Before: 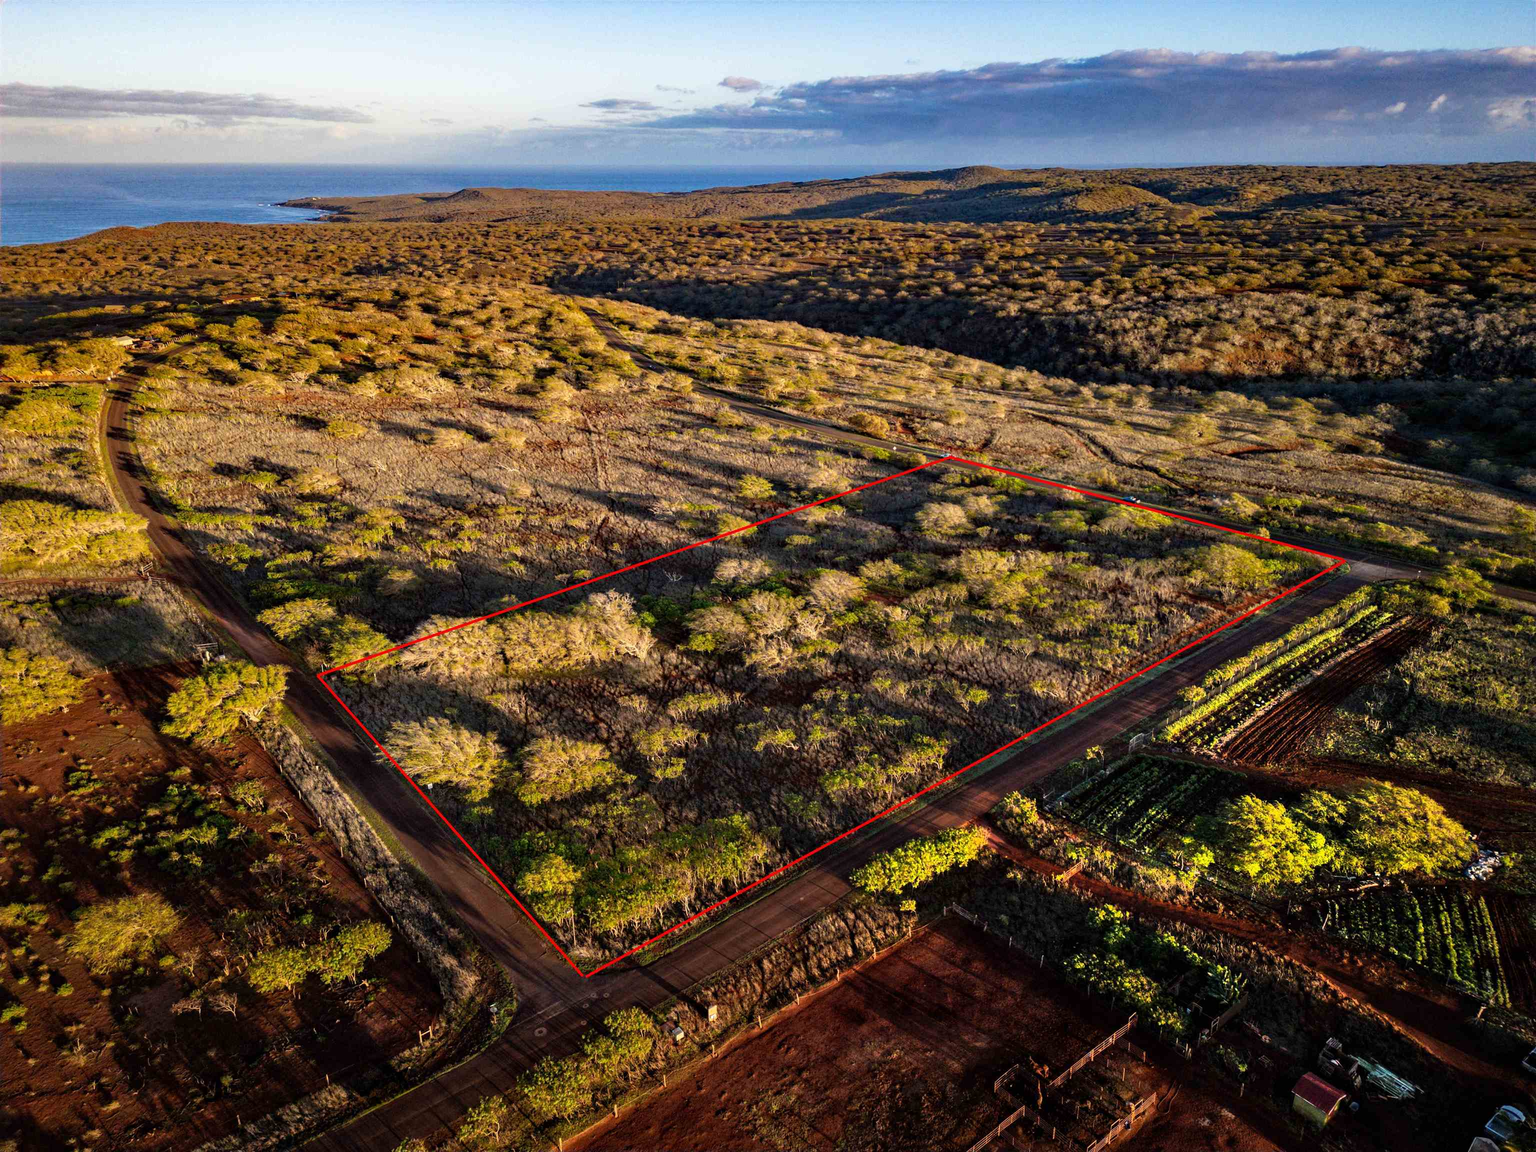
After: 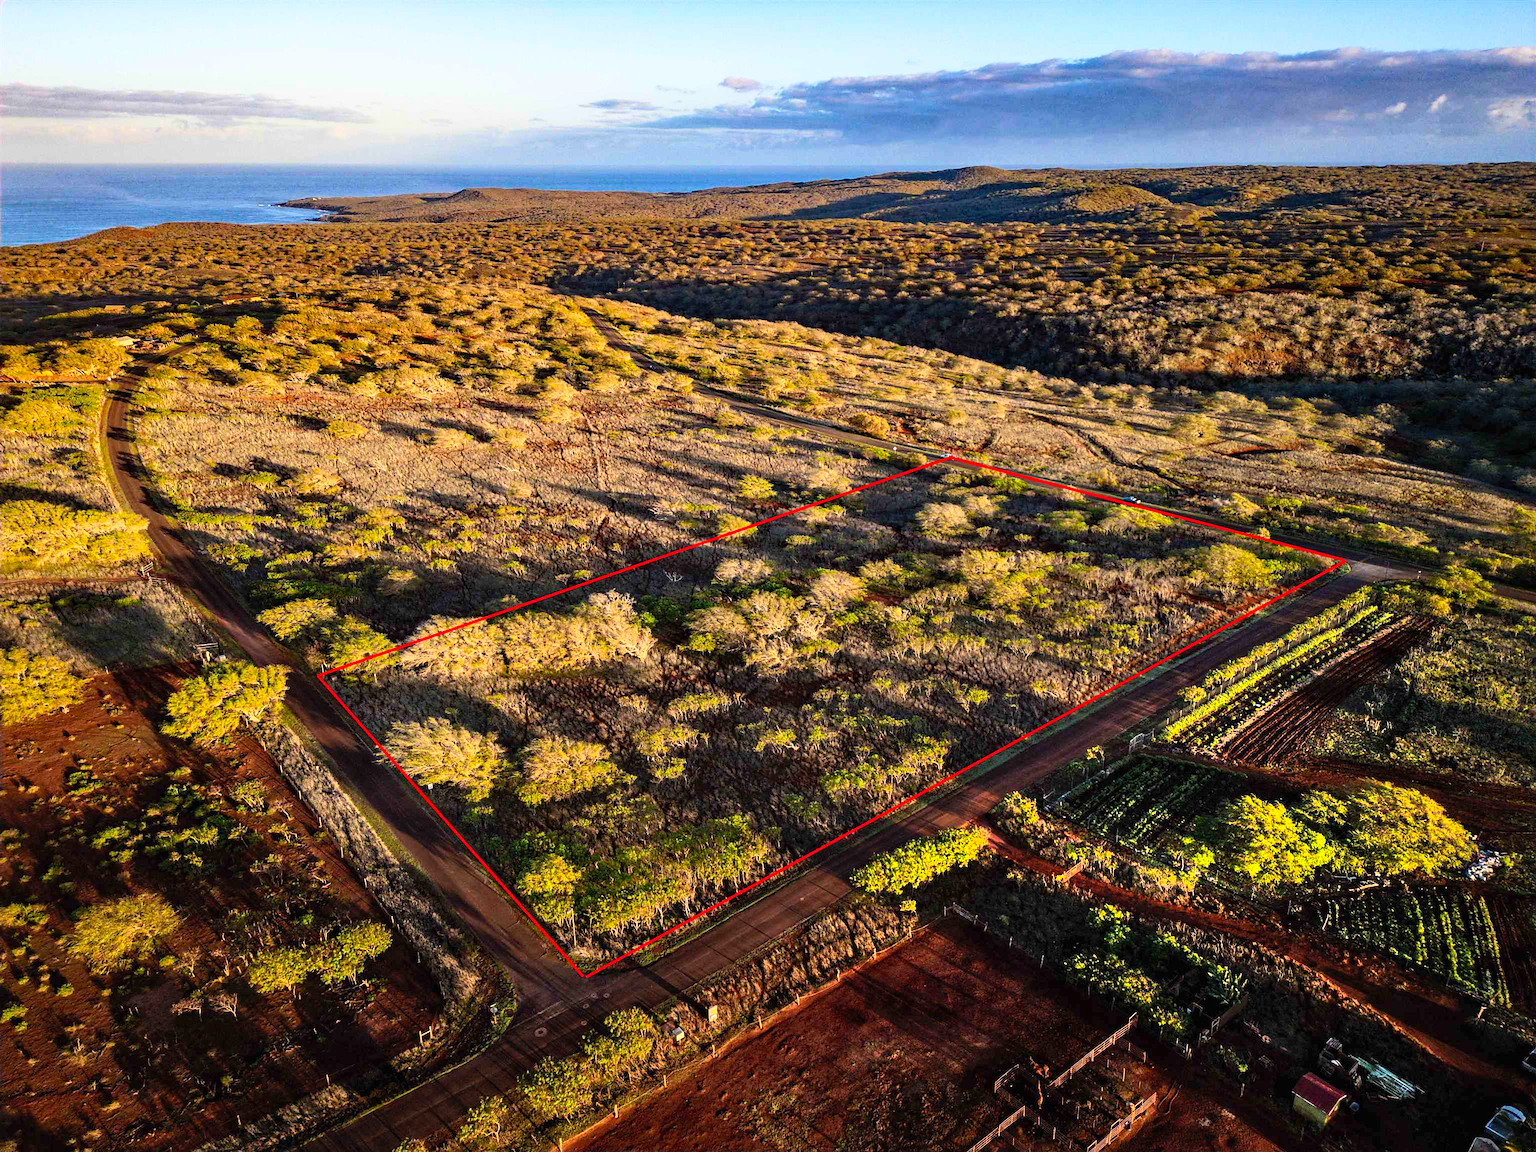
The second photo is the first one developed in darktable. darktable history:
contrast brightness saturation: contrast 0.2, brightness 0.157, saturation 0.223
sharpen: radius 1.898, amount 0.416, threshold 1.632
